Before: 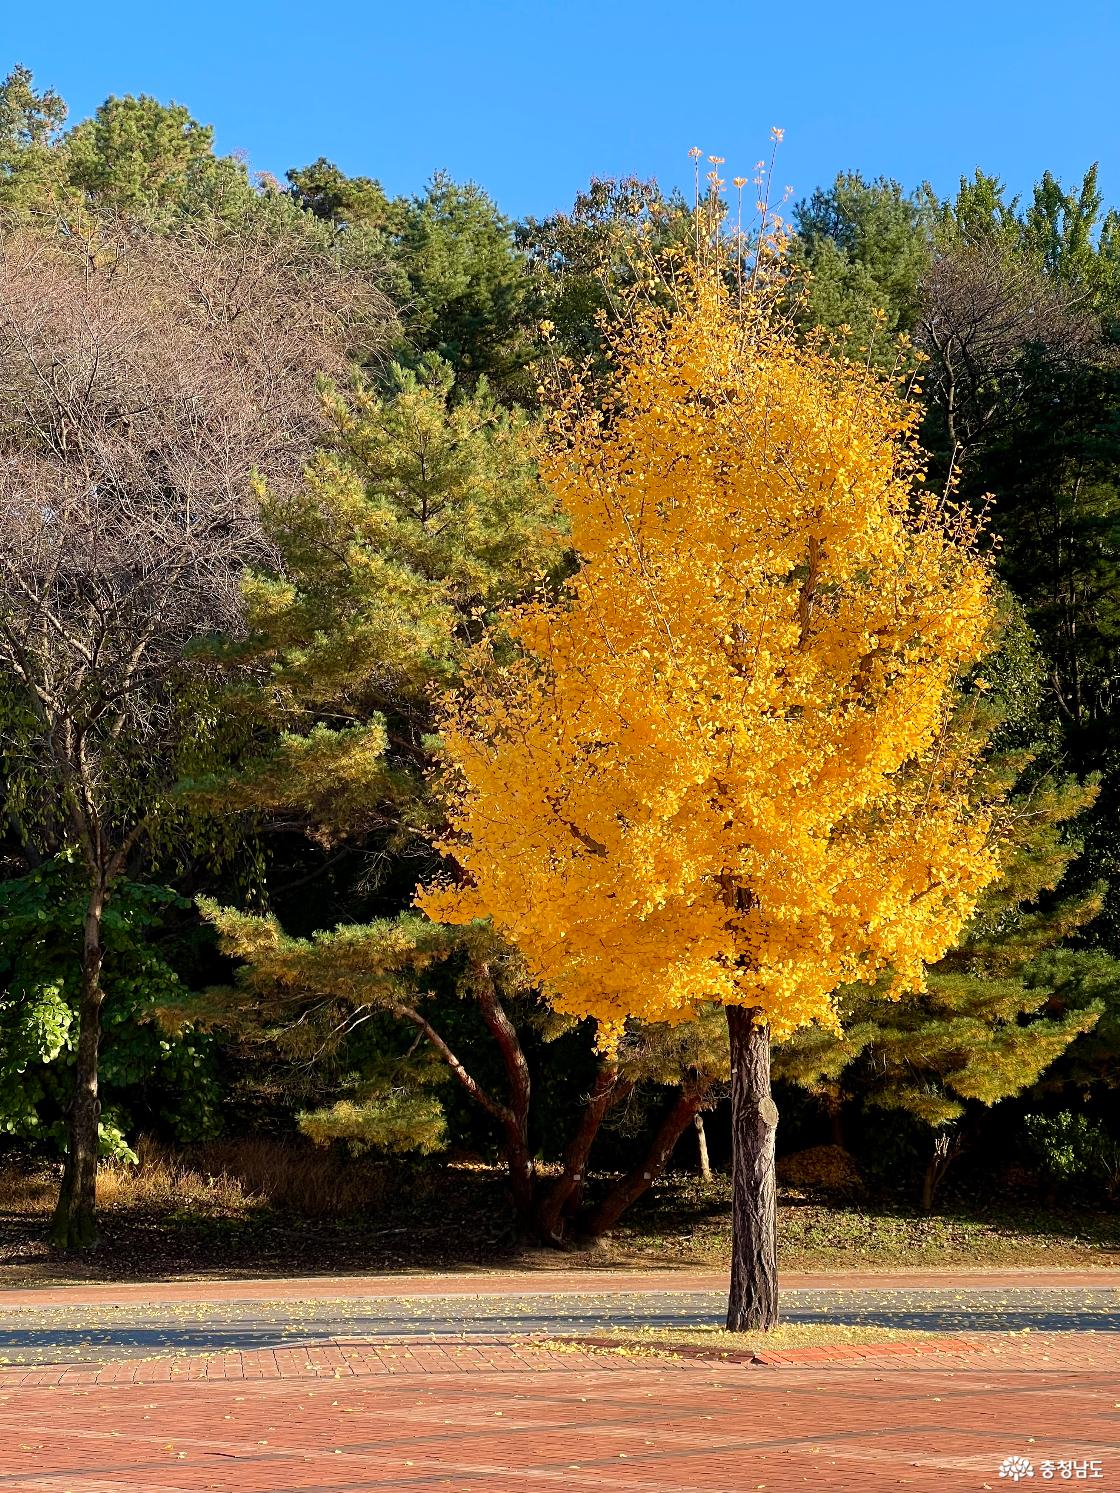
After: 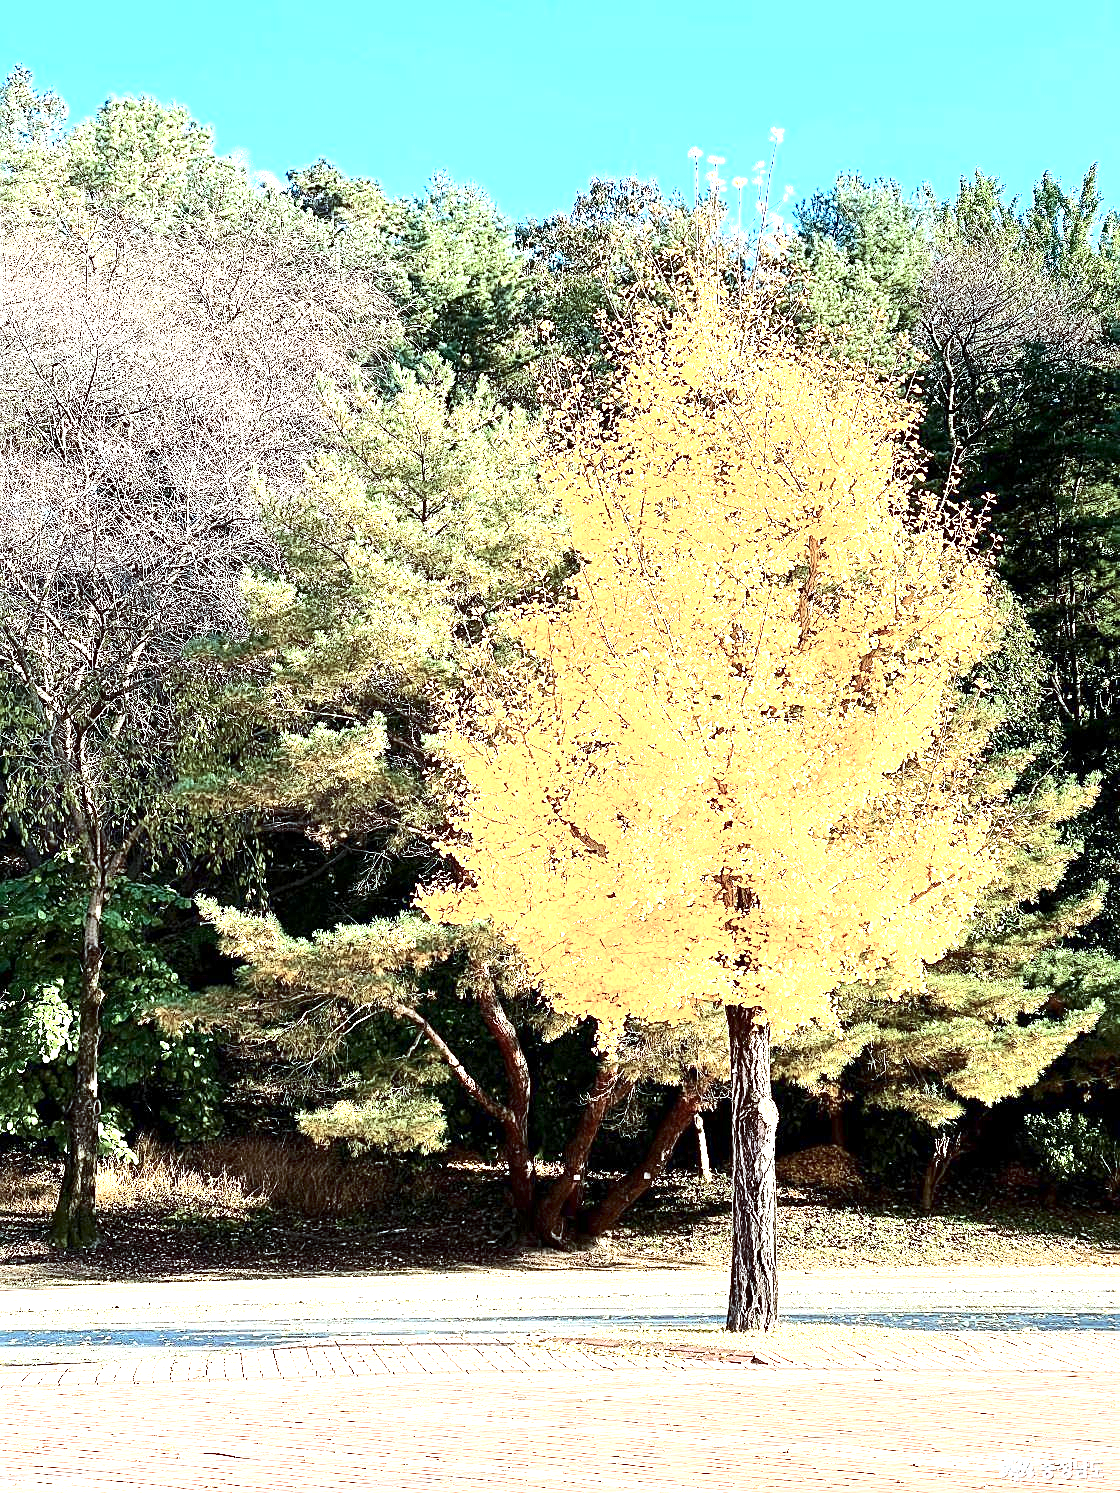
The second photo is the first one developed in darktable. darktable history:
contrast brightness saturation: contrast 0.253, saturation -0.324
color correction: highlights a* -10.23, highlights b* -9.99
sharpen: on, module defaults
exposure: exposure 2.273 EV, compensate highlight preservation false
